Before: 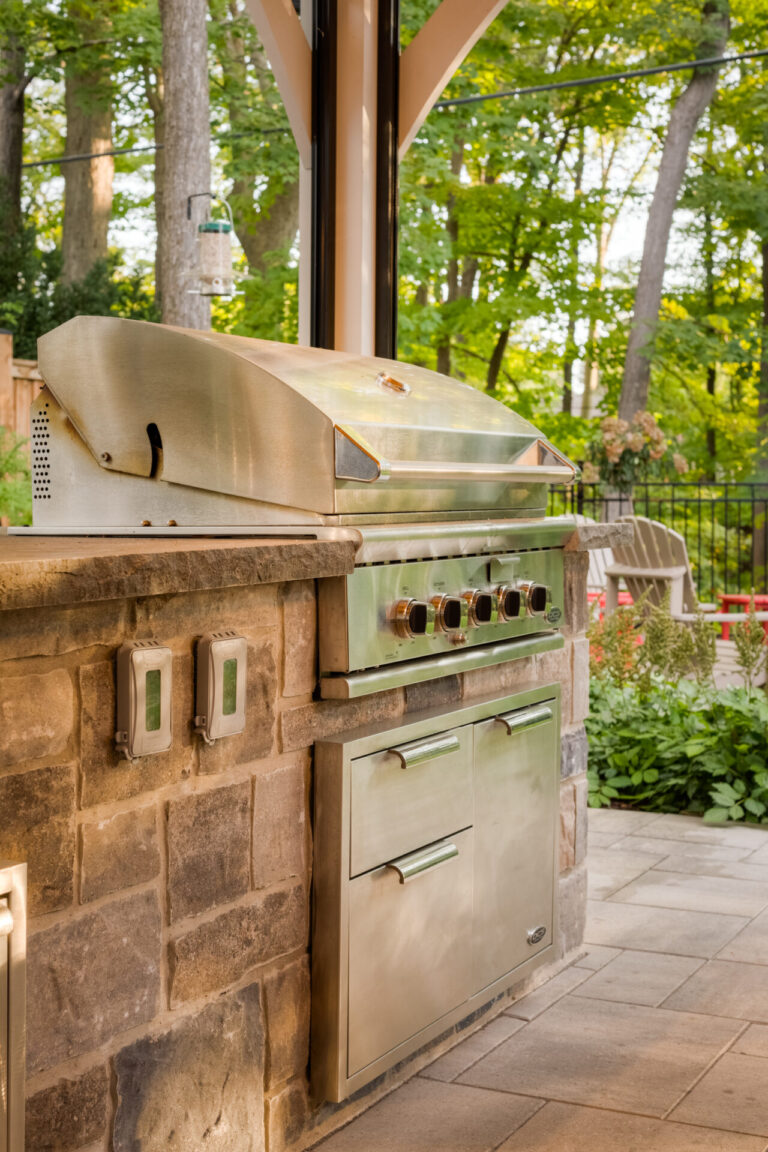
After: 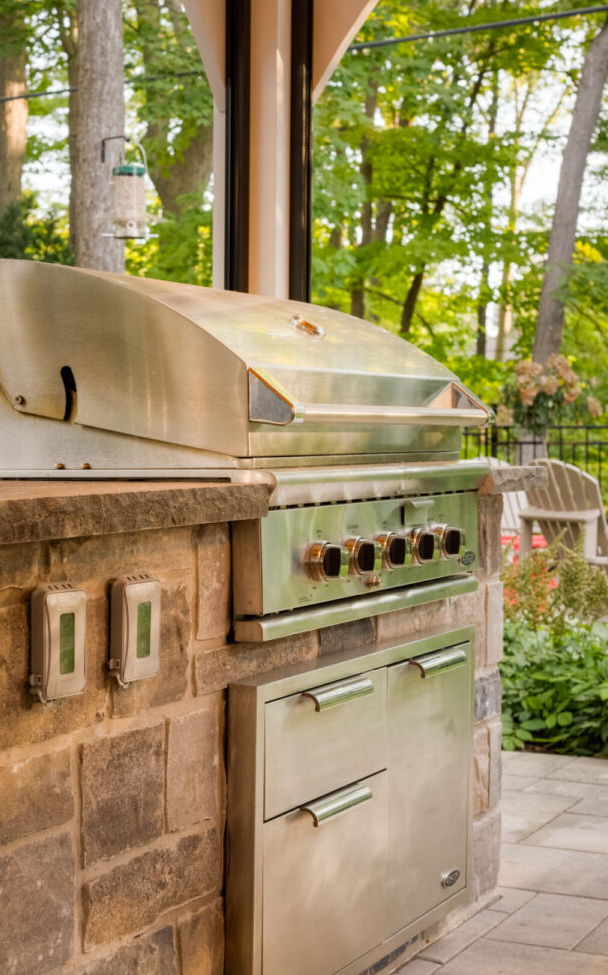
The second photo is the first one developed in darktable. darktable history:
crop: left 11.201%, top 4.988%, right 9.603%, bottom 10.32%
